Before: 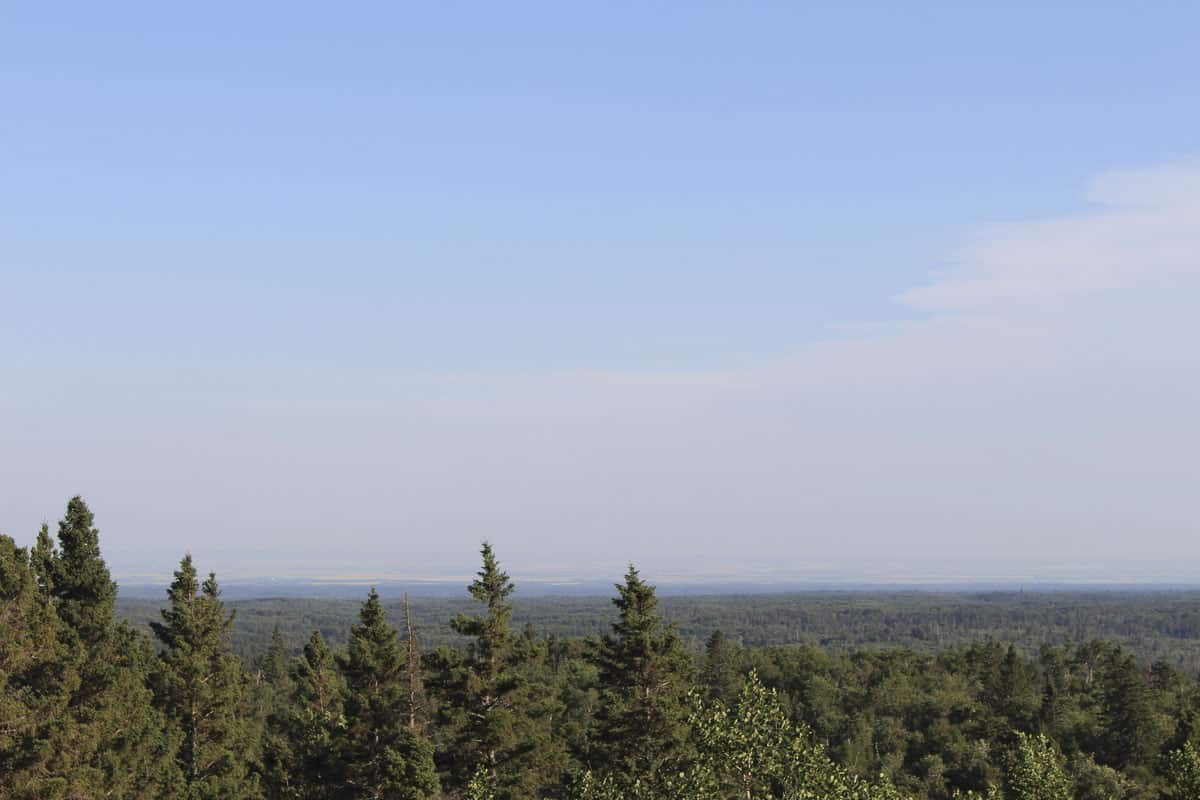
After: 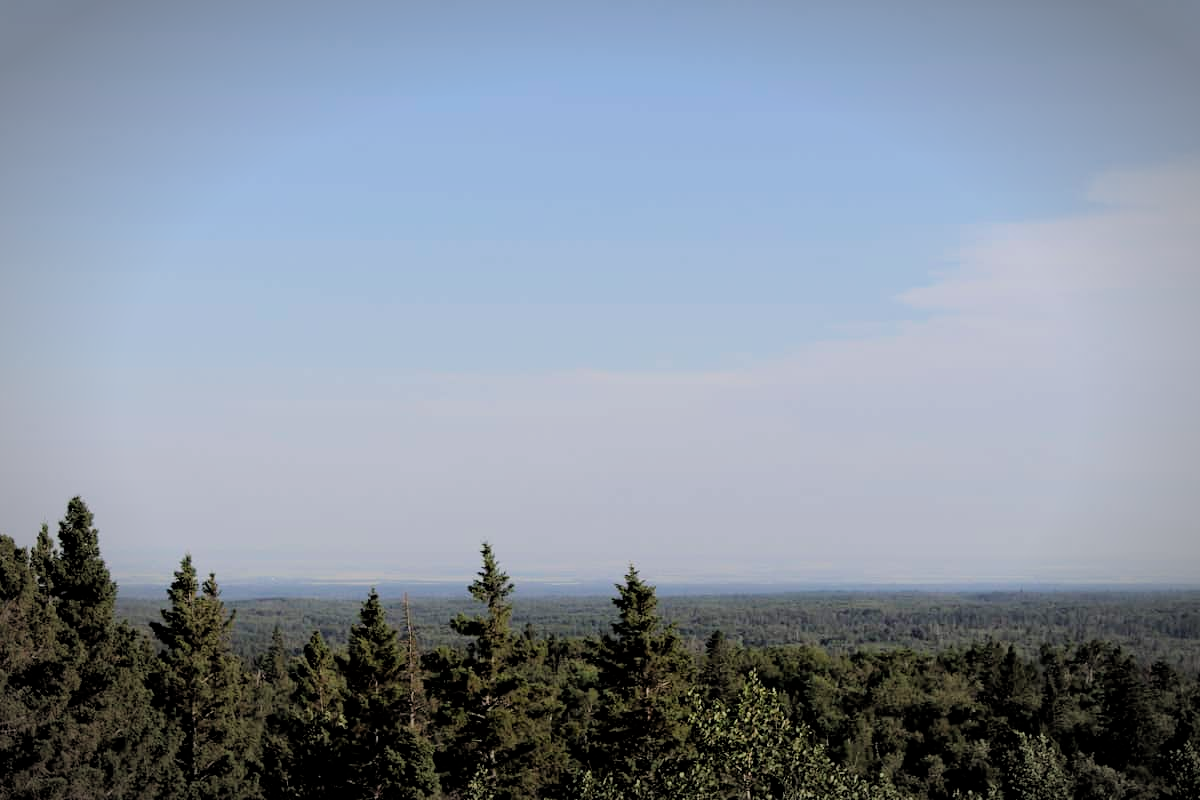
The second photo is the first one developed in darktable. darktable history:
filmic rgb: black relative exposure -3.86 EV, white relative exposure 3.48 EV, hardness 2.63, contrast 1.103
vignetting: automatic ratio true
